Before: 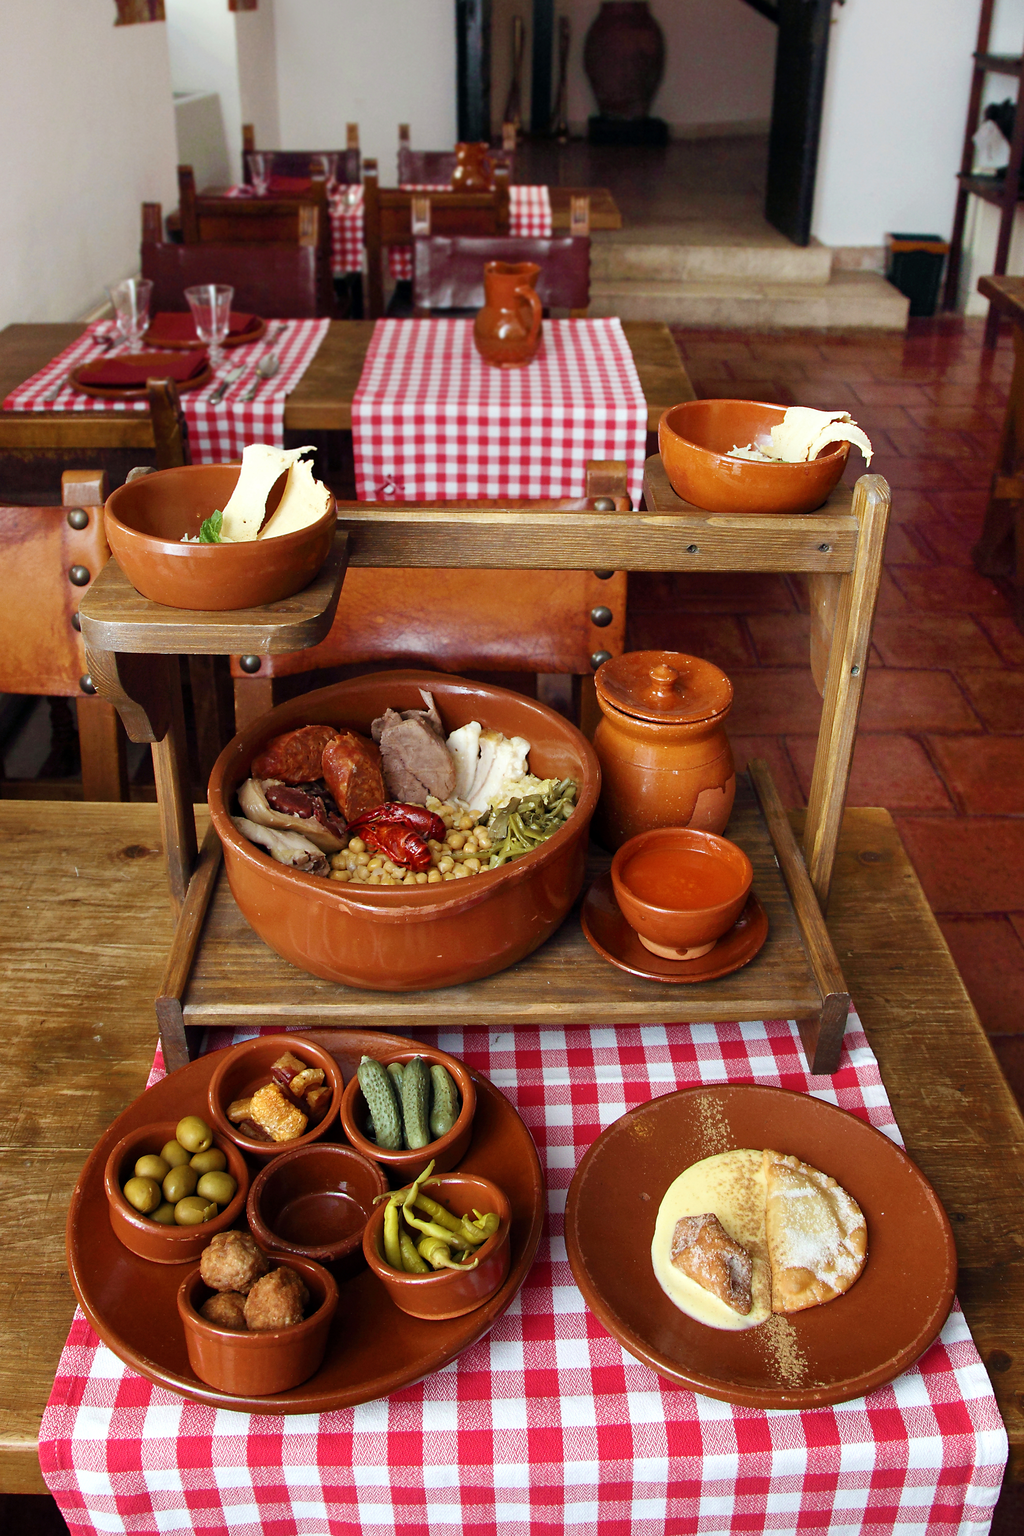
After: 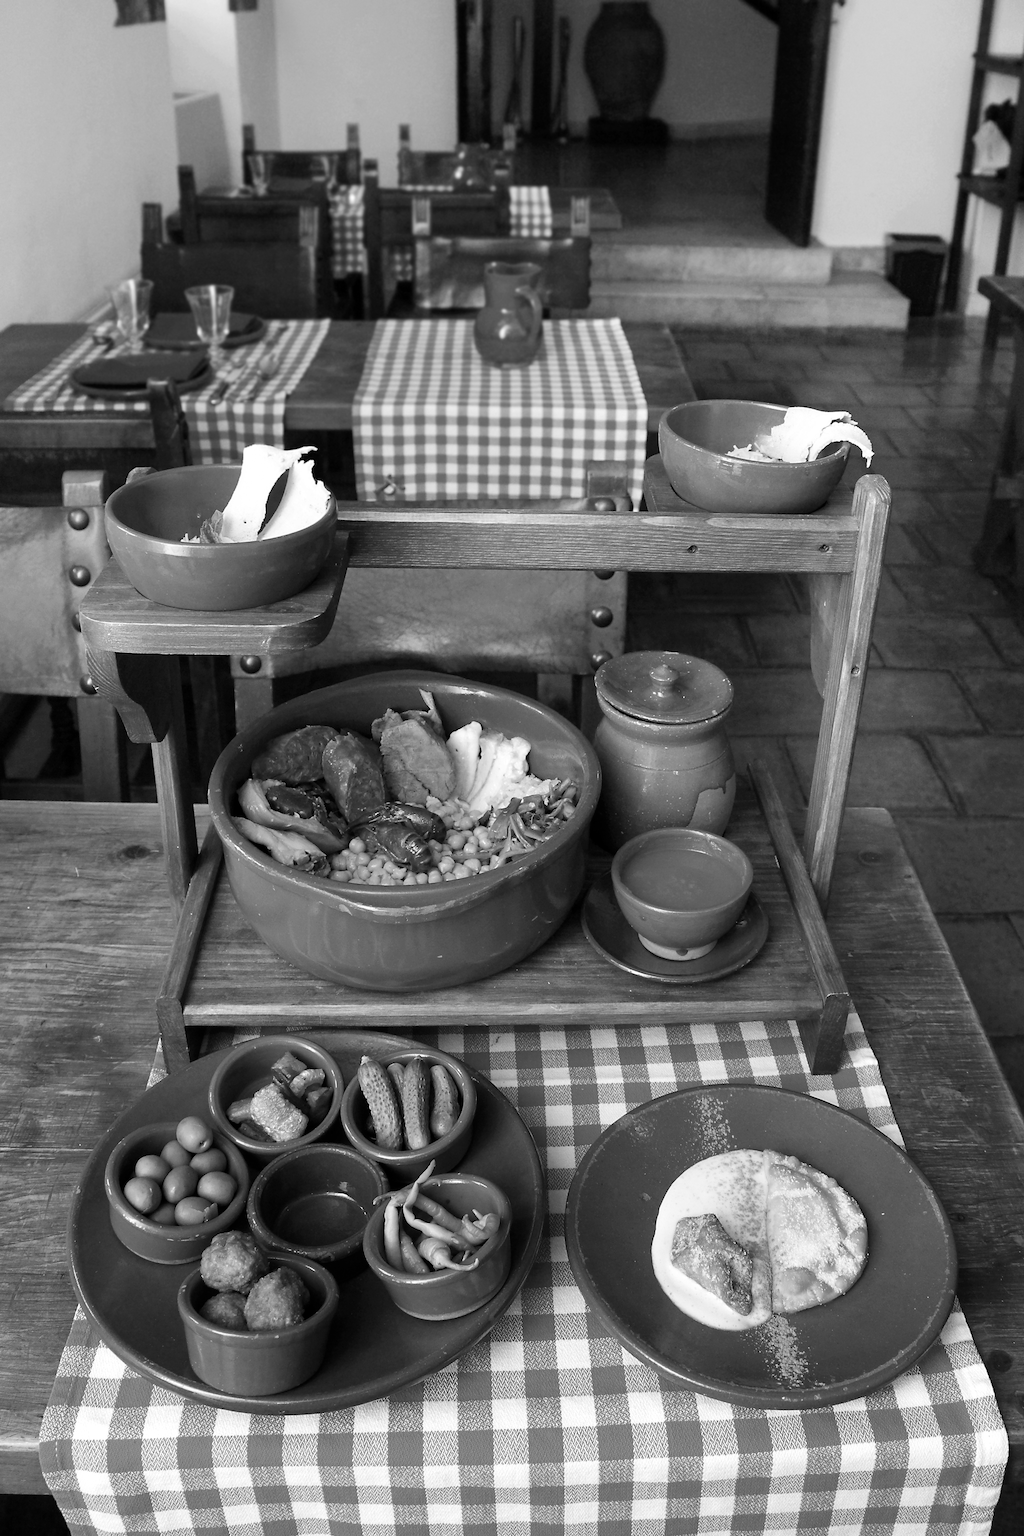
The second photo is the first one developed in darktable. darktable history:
monochrome: on, module defaults
white balance: red 1.004, blue 1.096
